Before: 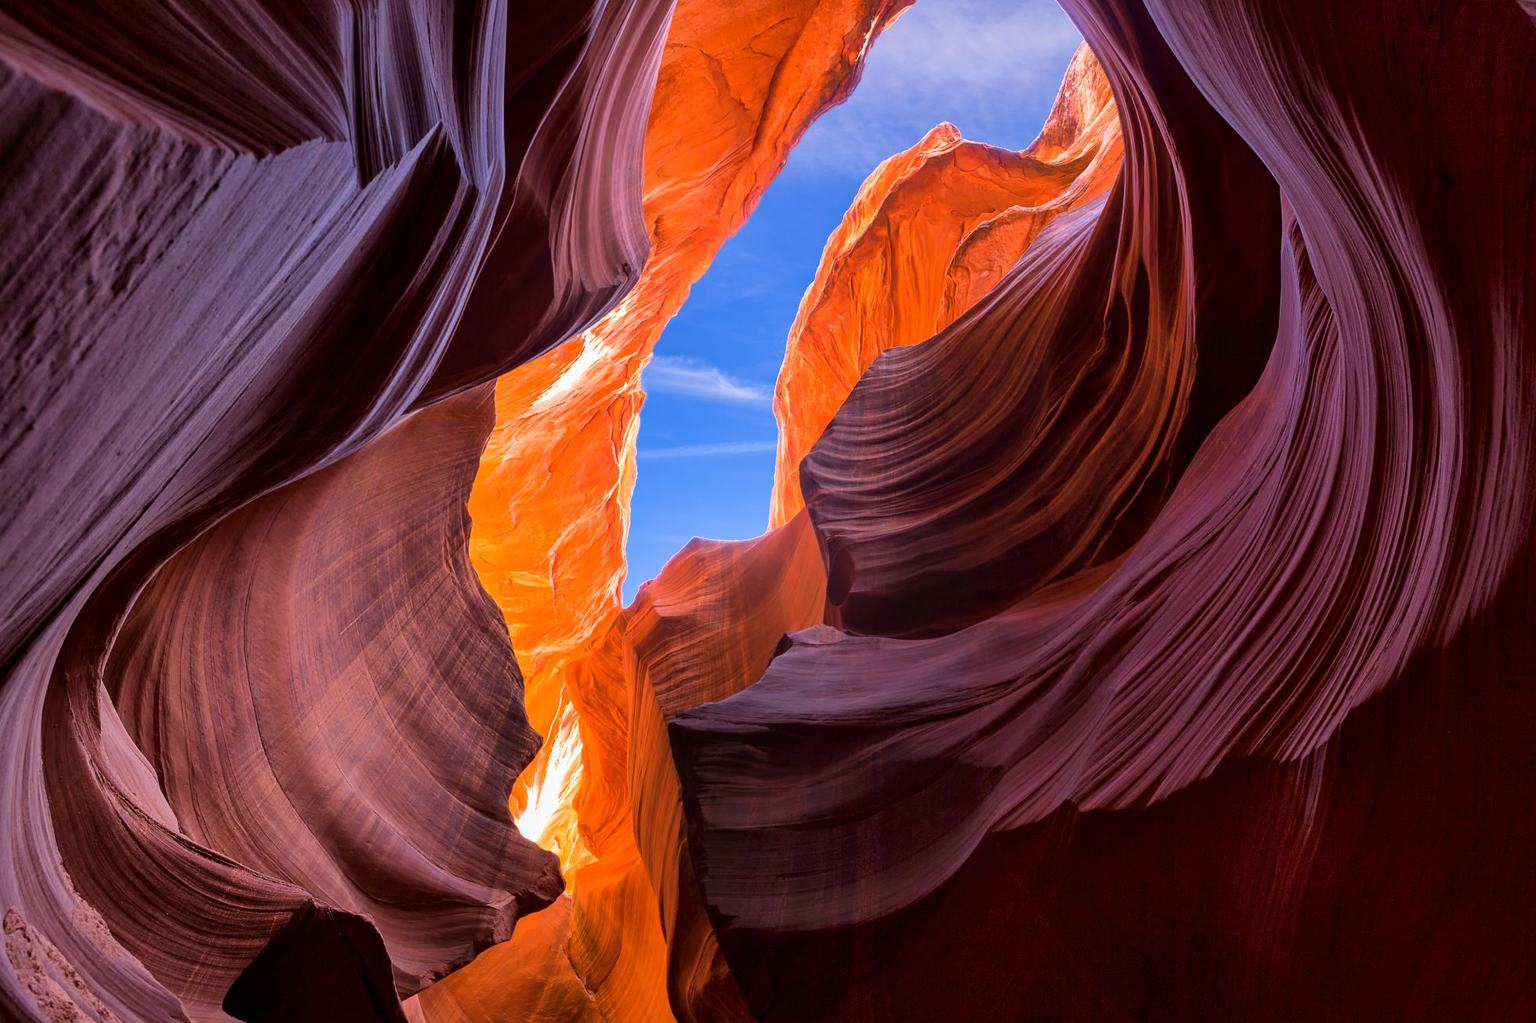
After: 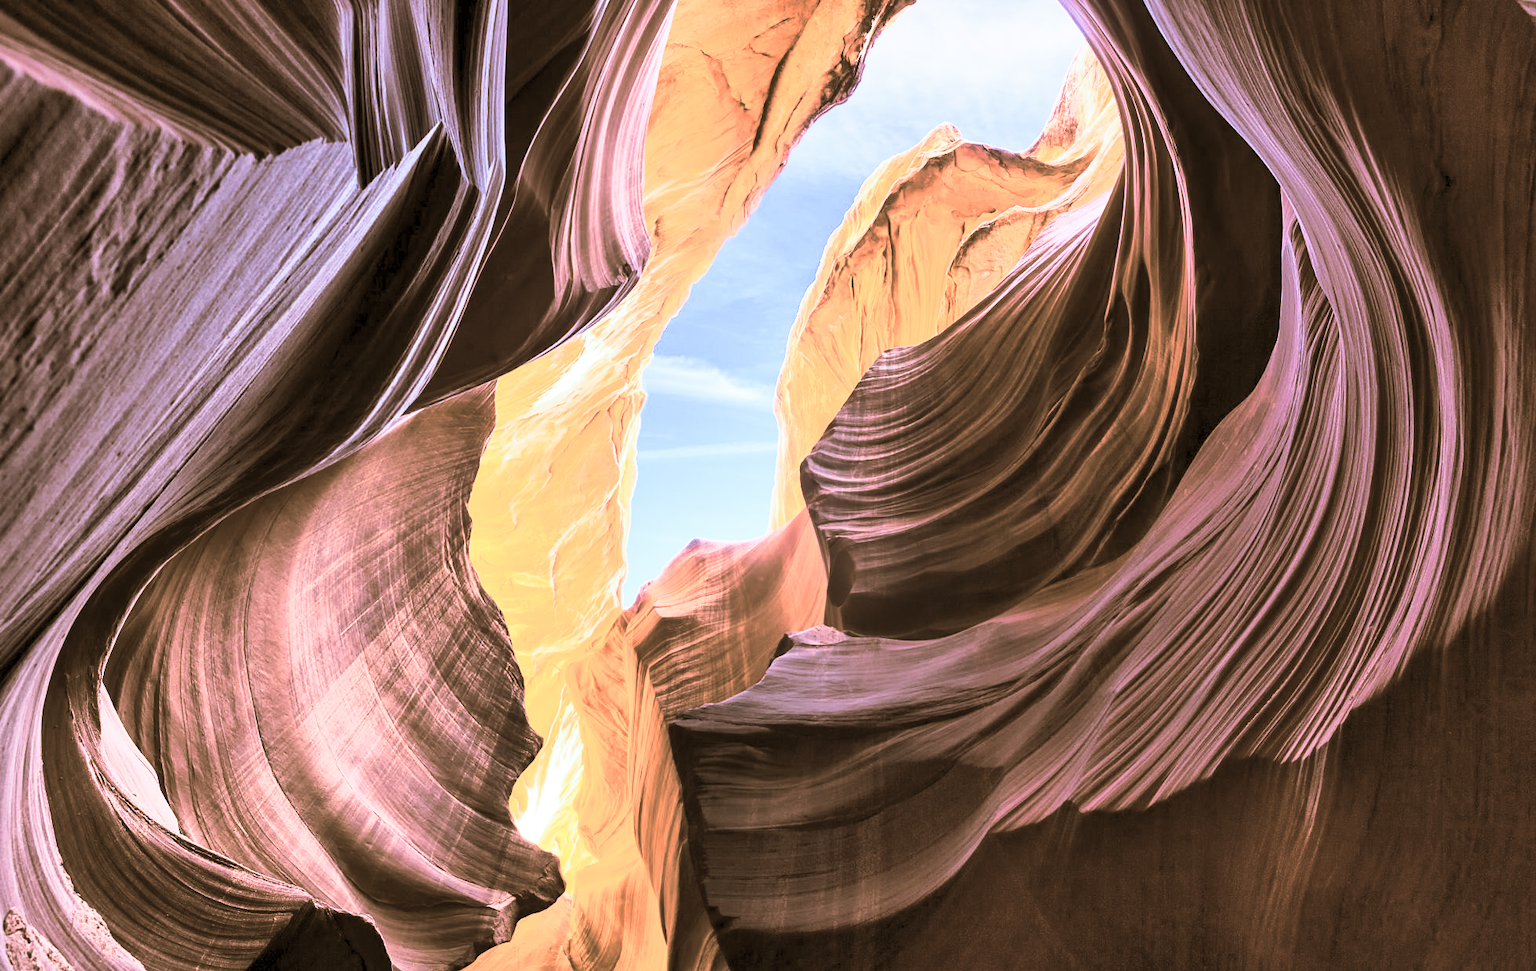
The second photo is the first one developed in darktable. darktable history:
velvia: on, module defaults
contrast brightness saturation: contrast 0.57, brightness 0.57, saturation -0.34
exposure: black level correction 0.001, exposure 0.5 EV, compensate exposure bias true, compensate highlight preservation false
crop and rotate: top 0%, bottom 5.097%
split-toning: shadows › hue 37.98°, highlights › hue 185.58°, balance -55.261
shadows and highlights: highlights color adjustment 0%, soften with gaussian
